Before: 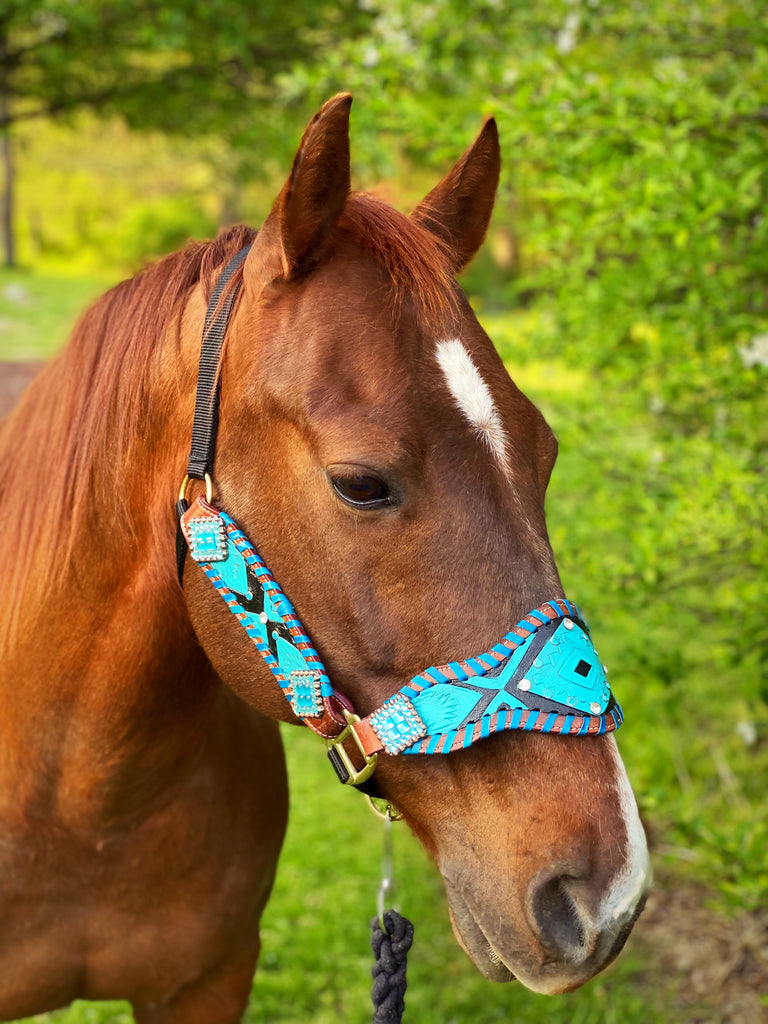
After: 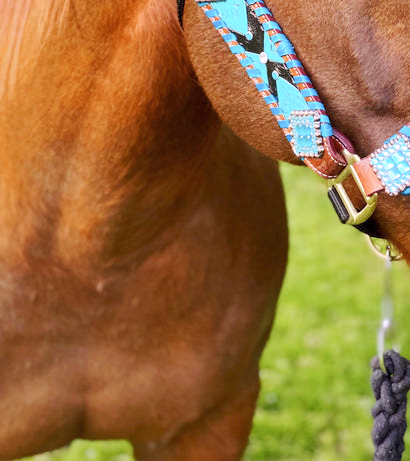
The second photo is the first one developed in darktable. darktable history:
crop and rotate: top 54.778%, right 46.61%, bottom 0.159%
white balance: red 1.042, blue 1.17
contrast brightness saturation: saturation -0.05
base curve: curves: ch0 [(0, 0) (0.158, 0.273) (0.879, 0.895) (1, 1)], preserve colors none
